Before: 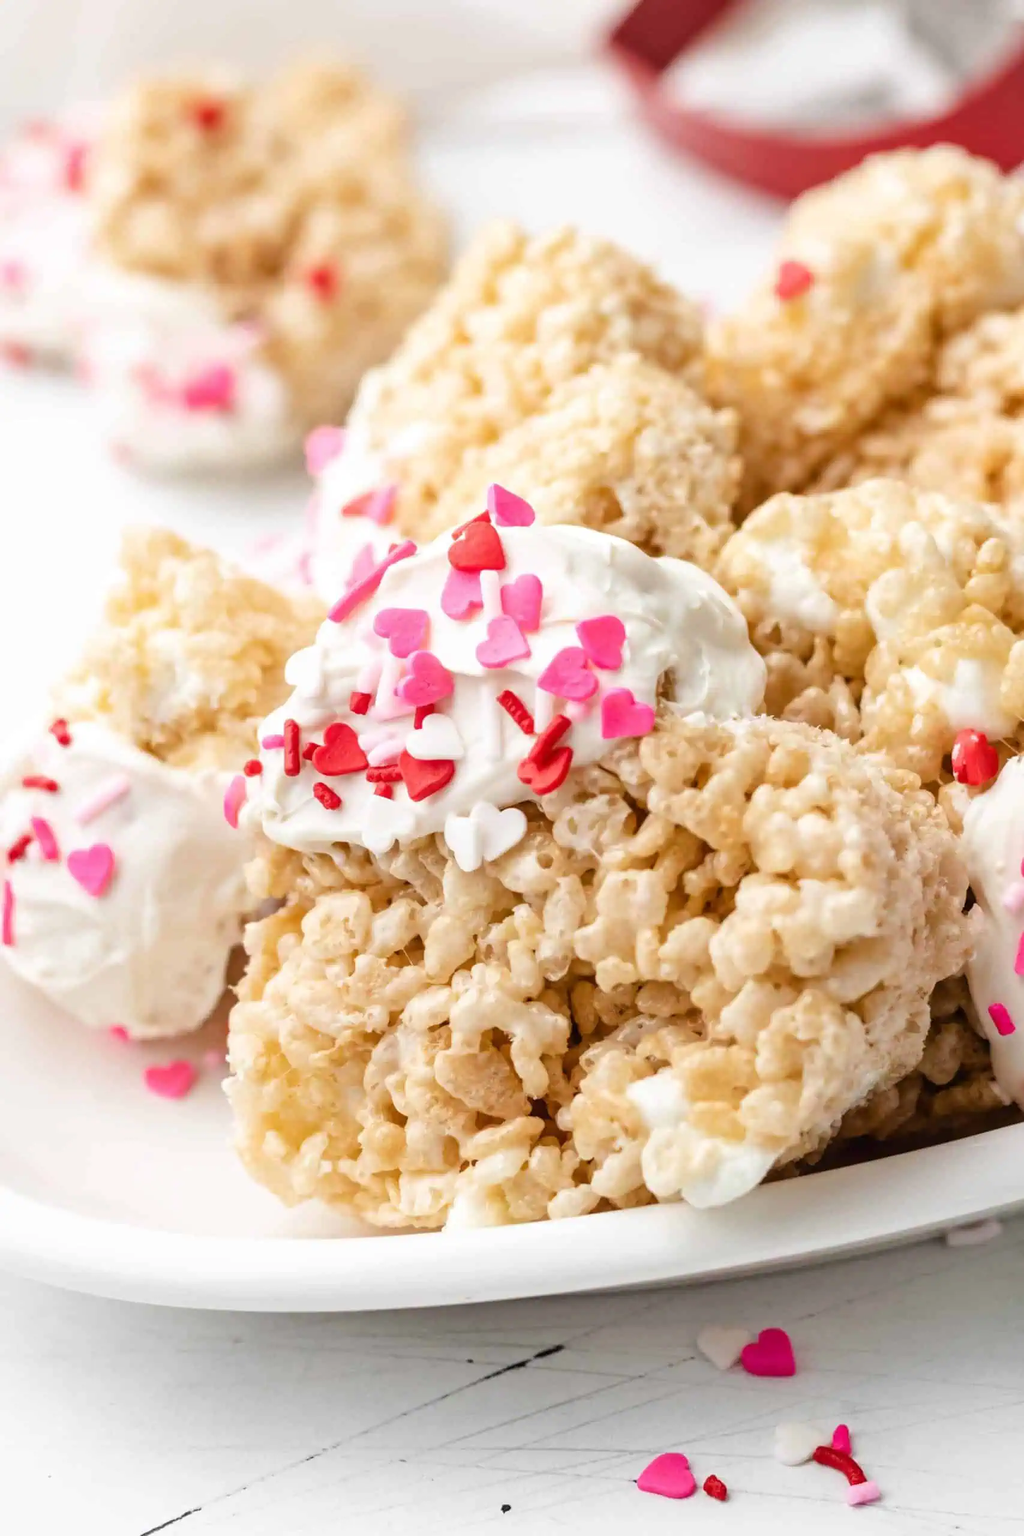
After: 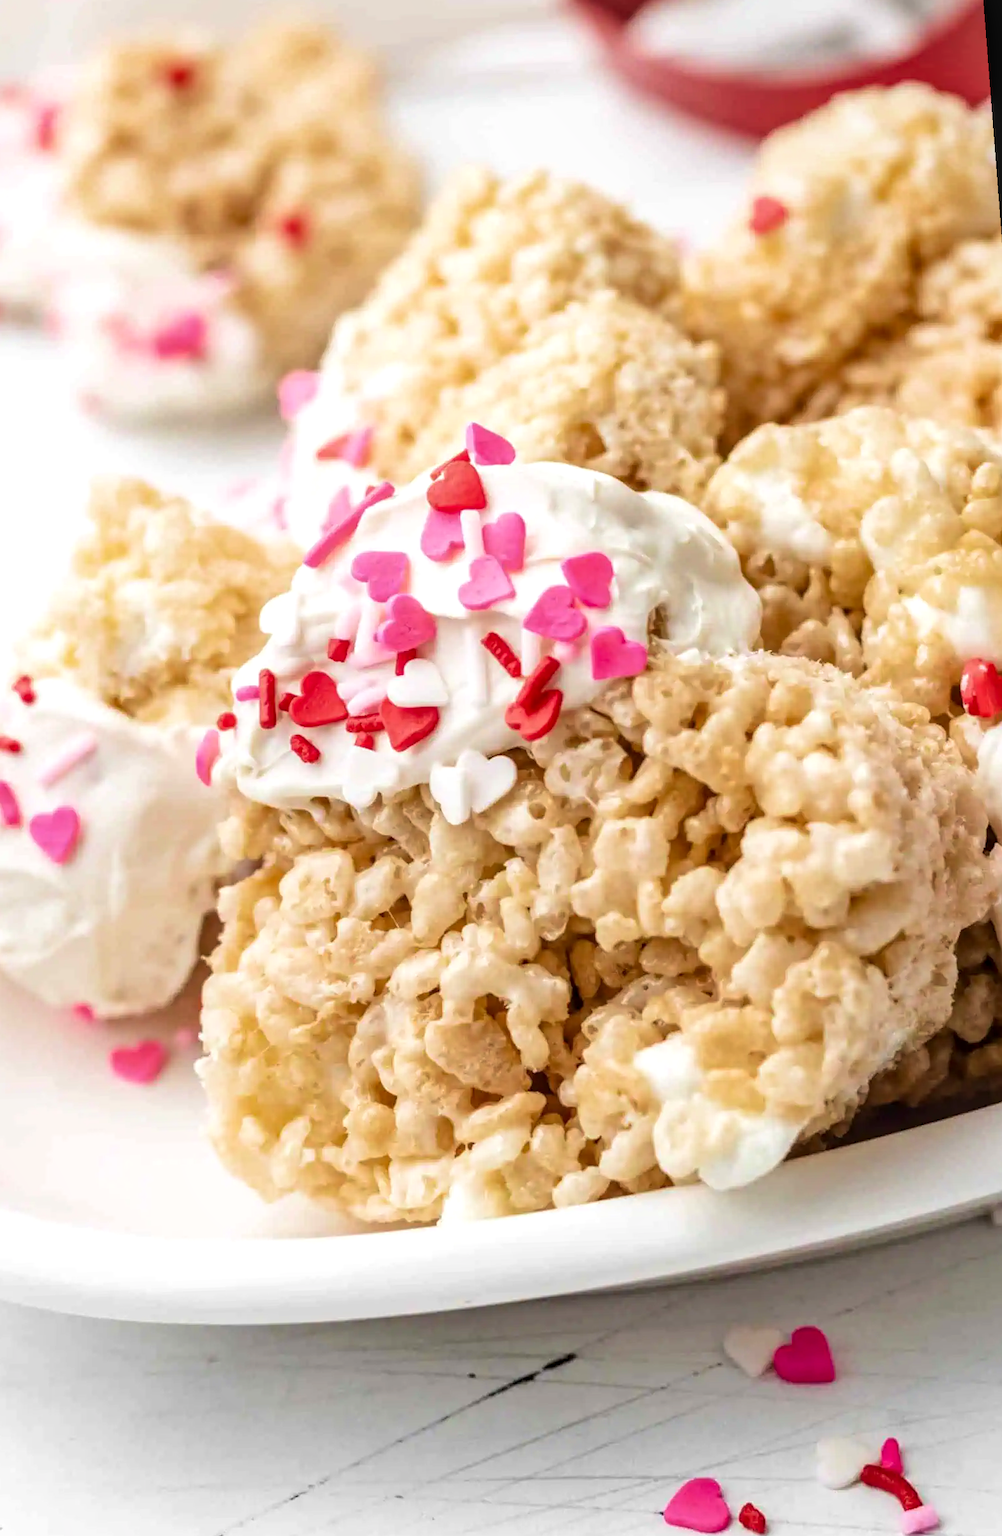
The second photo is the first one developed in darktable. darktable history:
velvia: on, module defaults
local contrast: on, module defaults
white balance: emerald 1
rotate and perspective: rotation -1.68°, lens shift (vertical) -0.146, crop left 0.049, crop right 0.912, crop top 0.032, crop bottom 0.96
